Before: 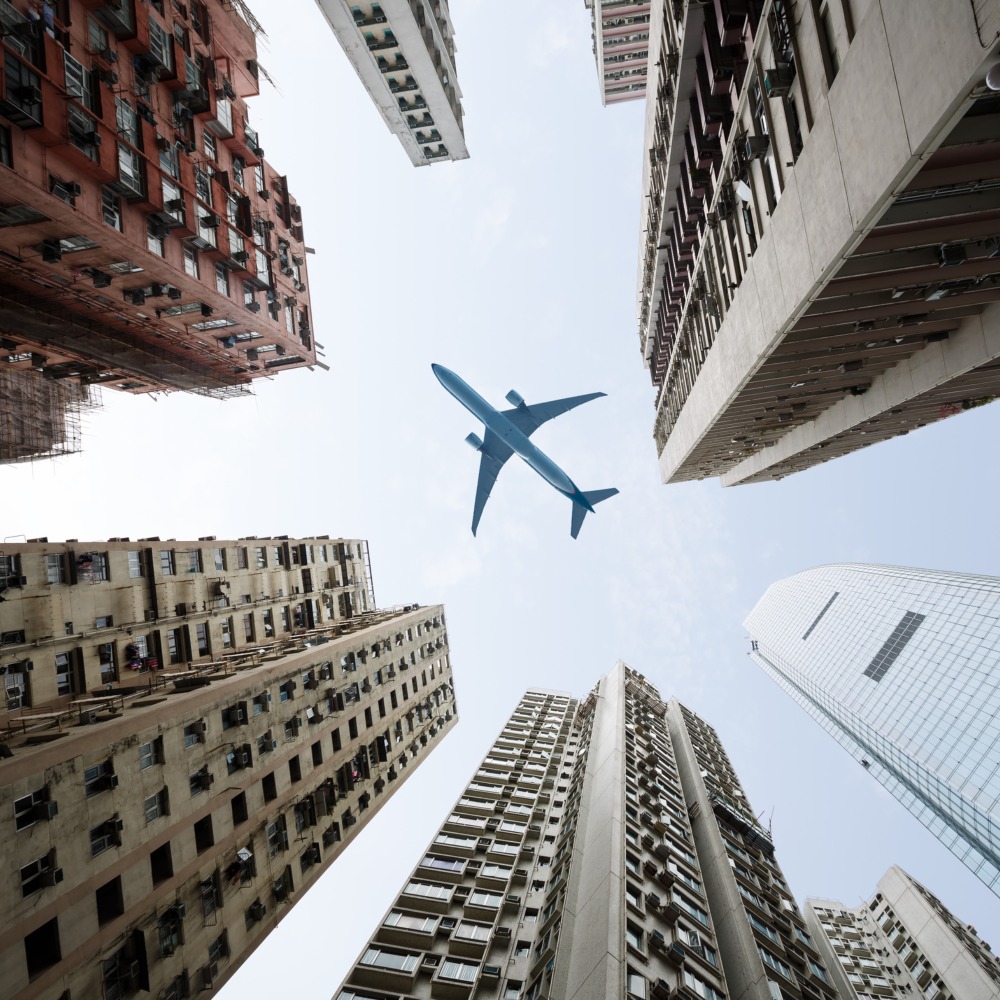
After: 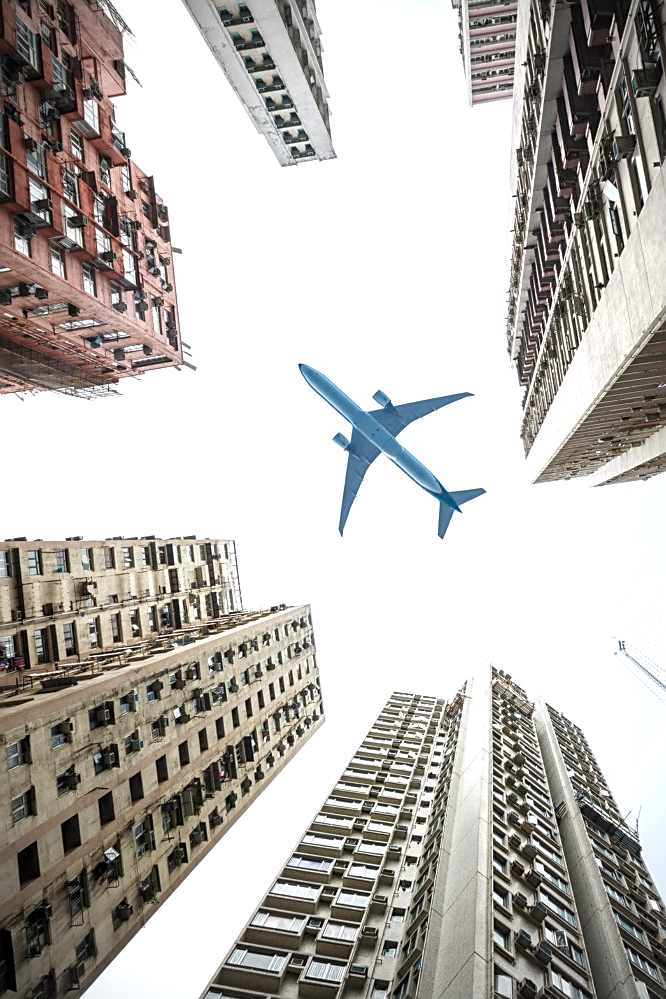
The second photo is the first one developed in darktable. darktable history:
crop and rotate: left 13.372%, right 19.961%
exposure: black level correction 0, exposure 0.703 EV, compensate highlight preservation false
vignetting: unbound false
sharpen: on, module defaults
local contrast: highlights 26%, detail 130%
